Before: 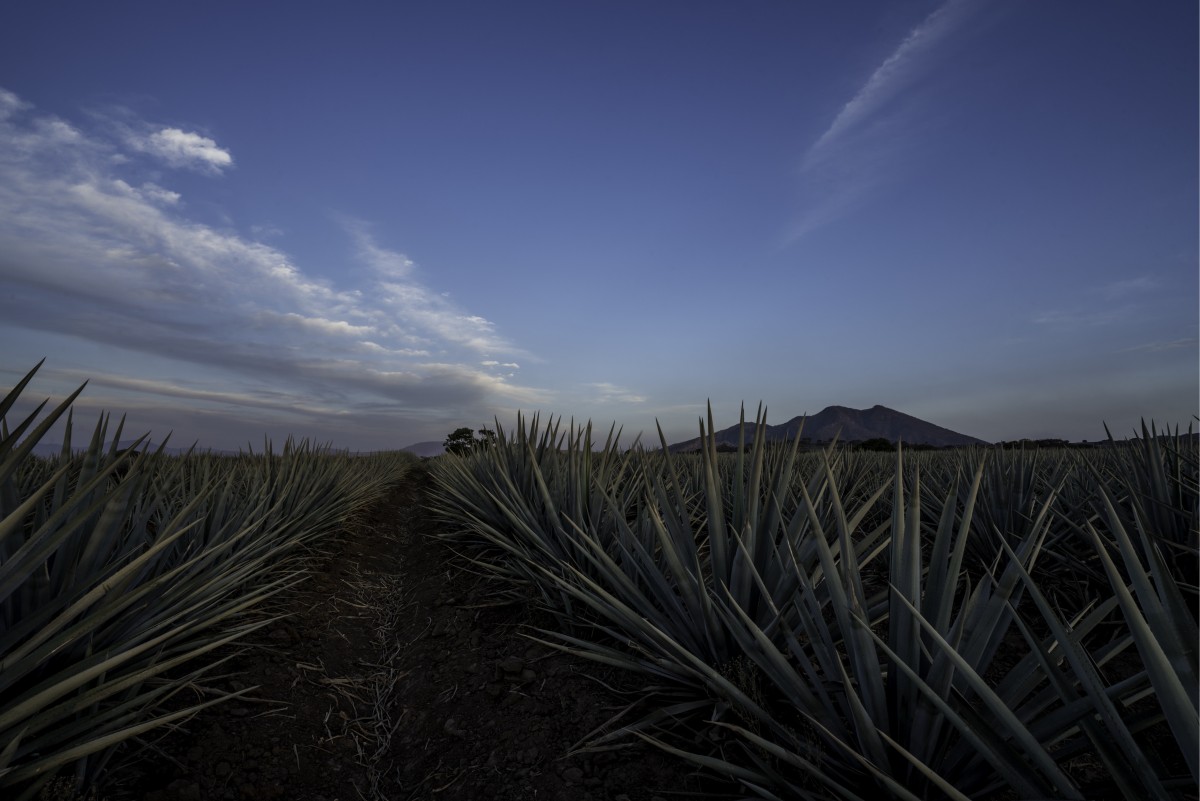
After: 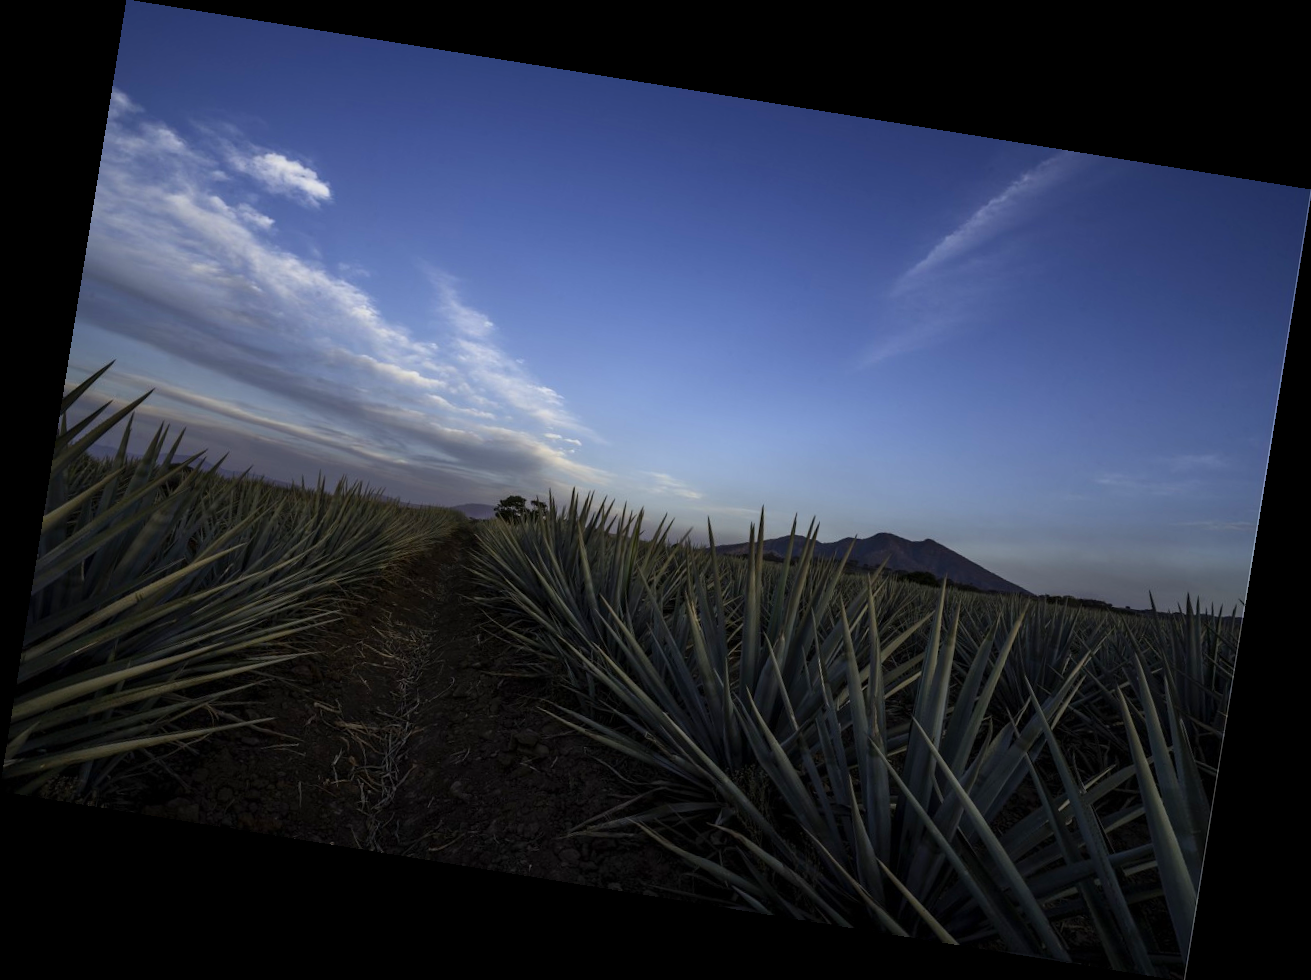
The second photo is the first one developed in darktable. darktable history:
contrast brightness saturation: contrast 0.23, brightness 0.1, saturation 0.29
shadows and highlights: shadows 25, highlights -25
rotate and perspective: rotation 9.12°, automatic cropping off
